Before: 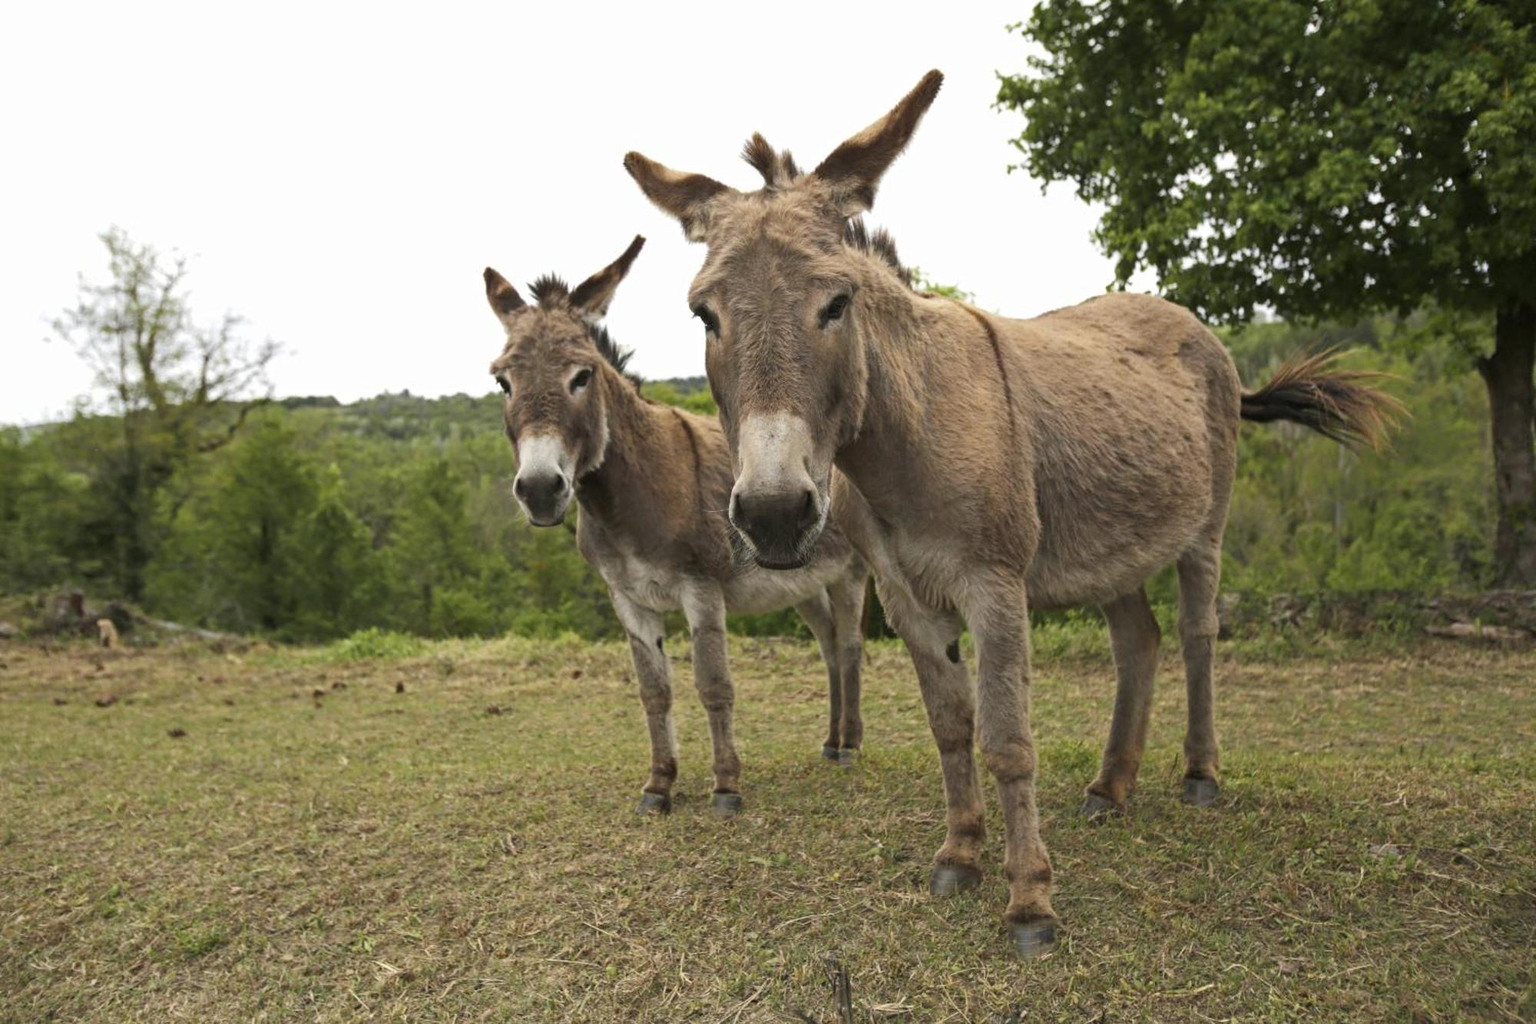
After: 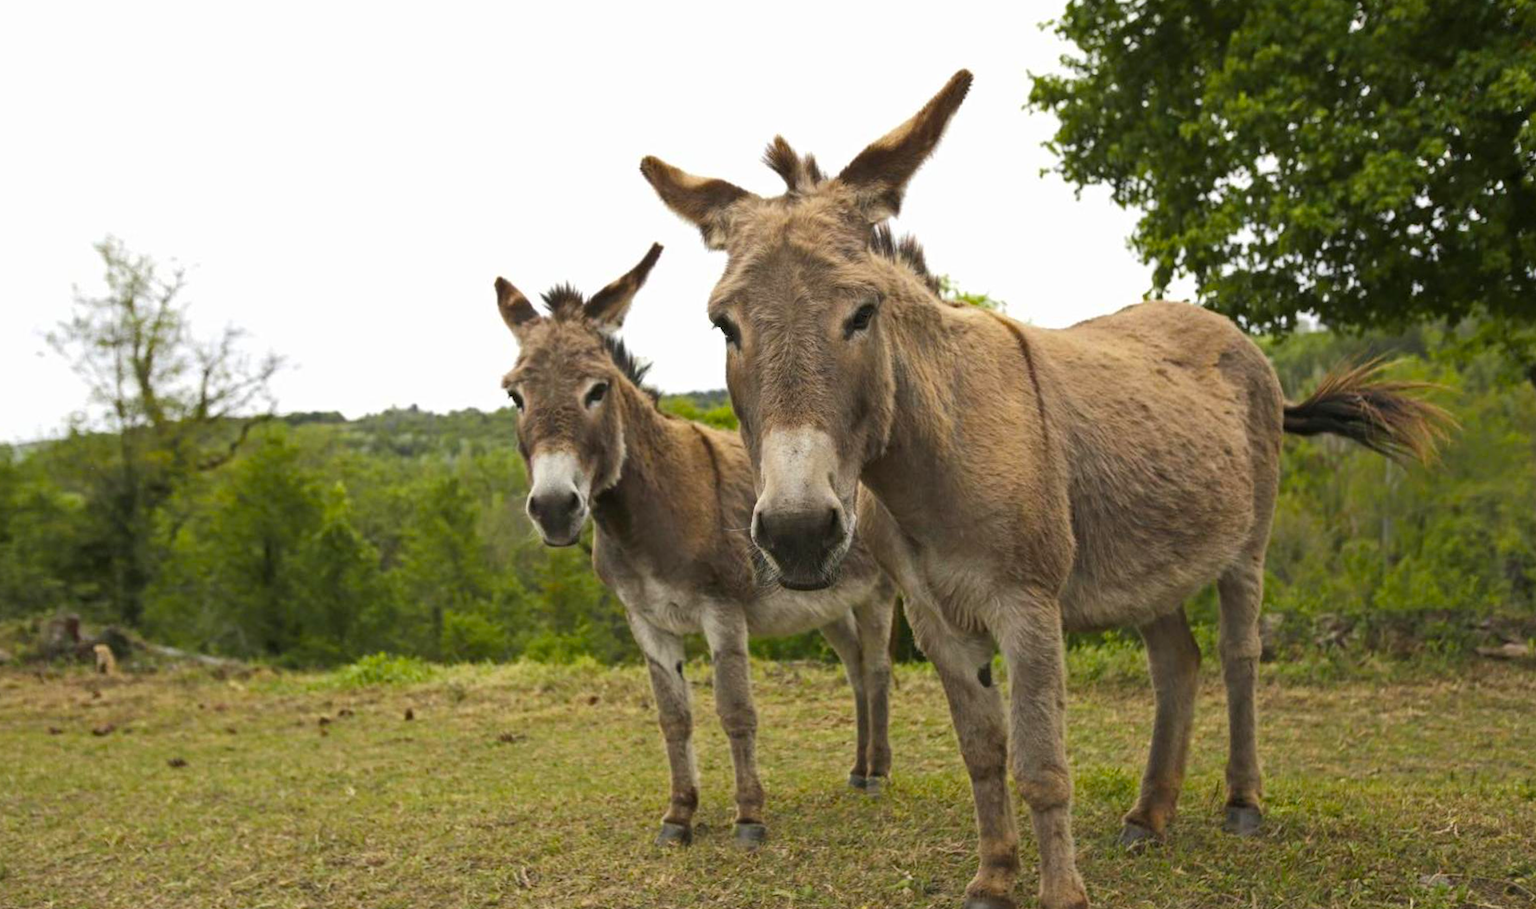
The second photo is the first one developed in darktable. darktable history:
crop and rotate: angle 0.2°, left 0.275%, right 3.127%, bottom 14.18%
color balance rgb: perceptual saturation grading › global saturation 20%, global vibrance 20%
